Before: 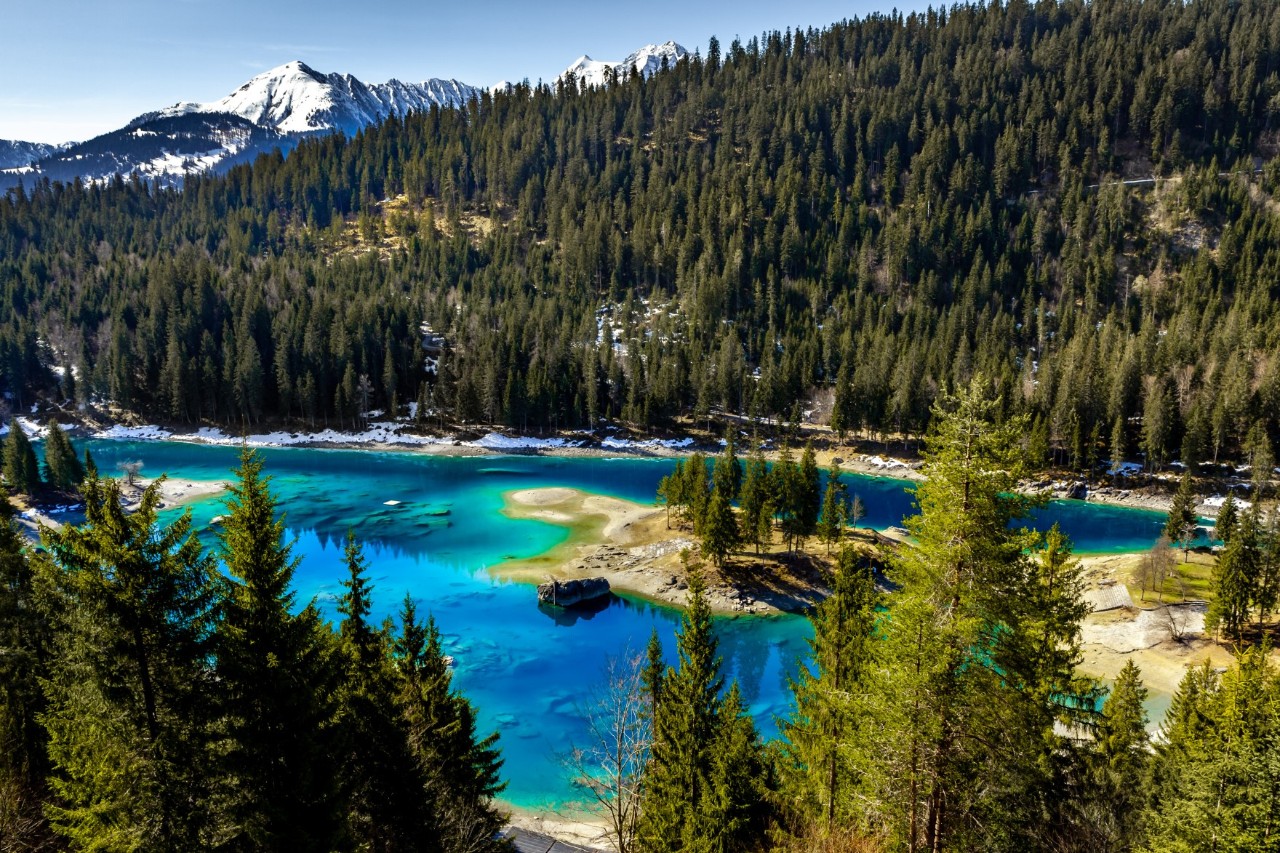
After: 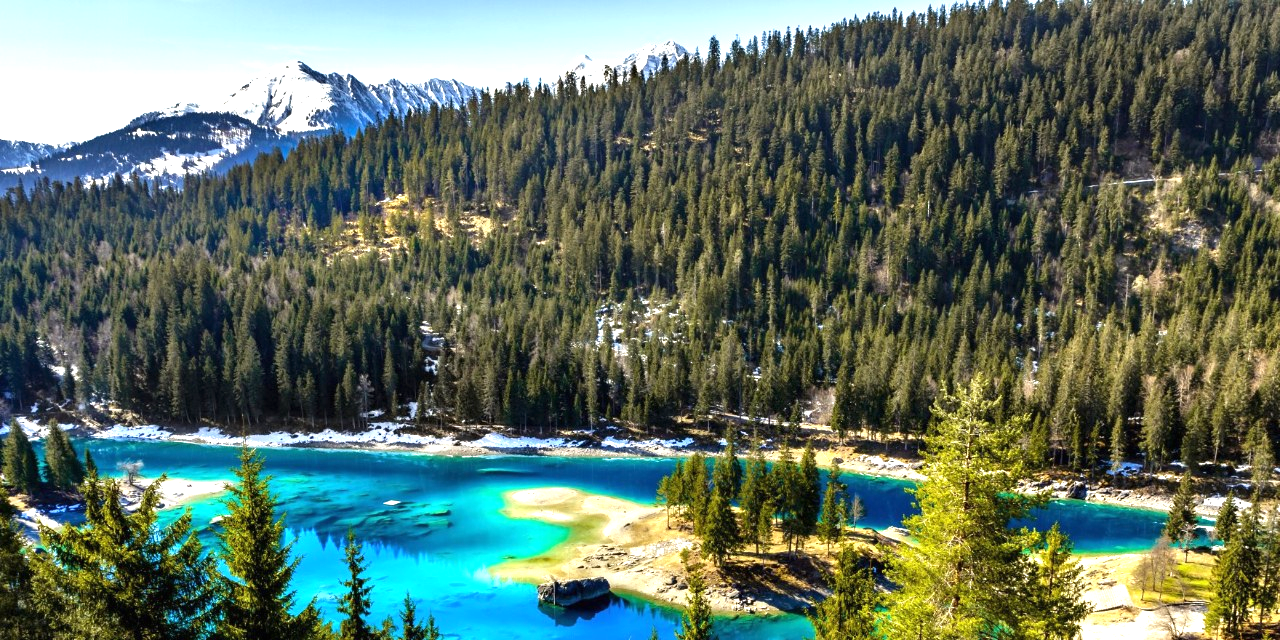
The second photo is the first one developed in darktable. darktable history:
crop: bottom 24.941%
exposure: black level correction 0, exposure 1.001 EV, compensate exposure bias true, compensate highlight preservation false
